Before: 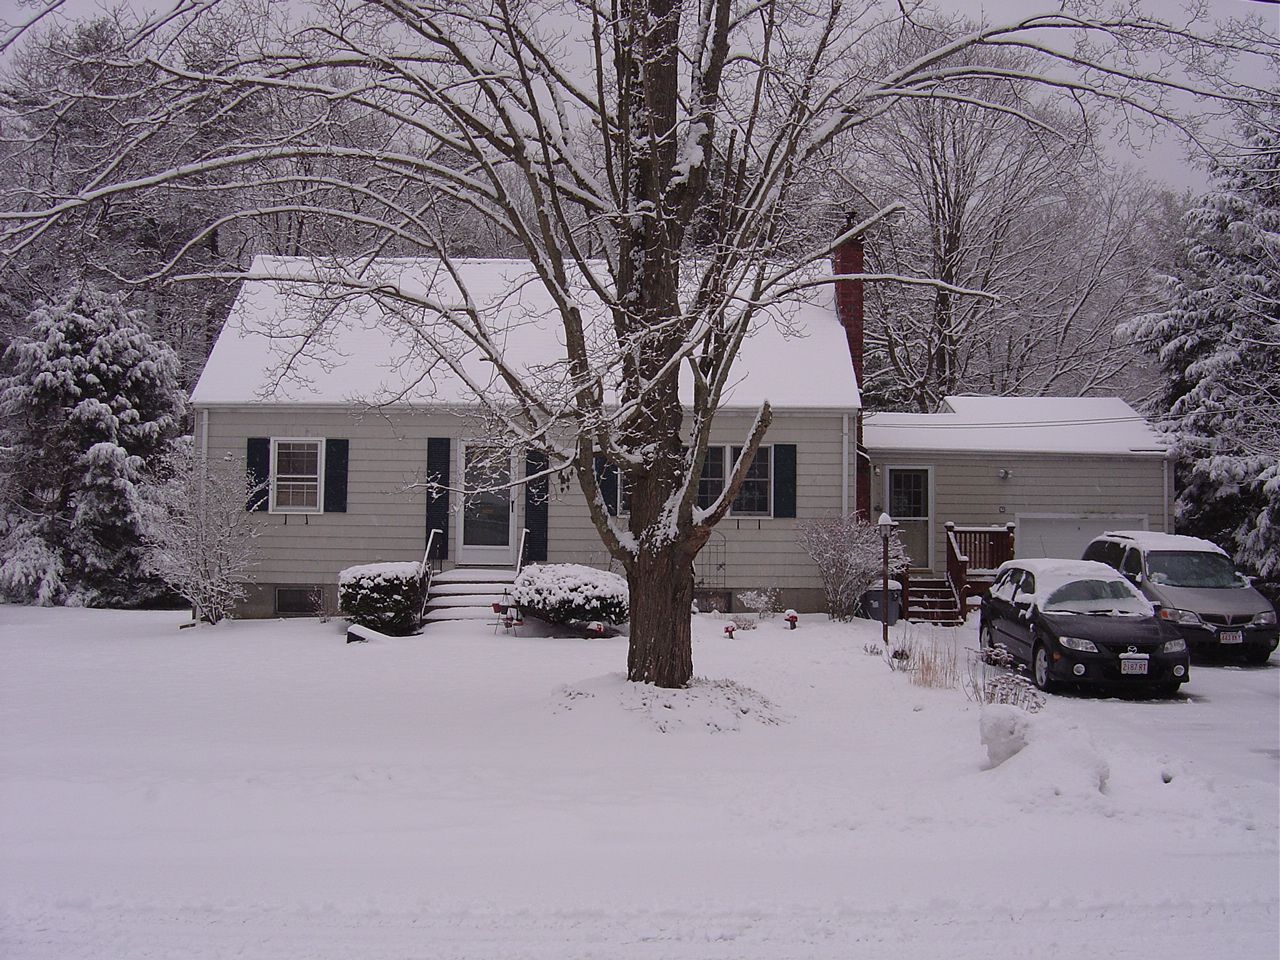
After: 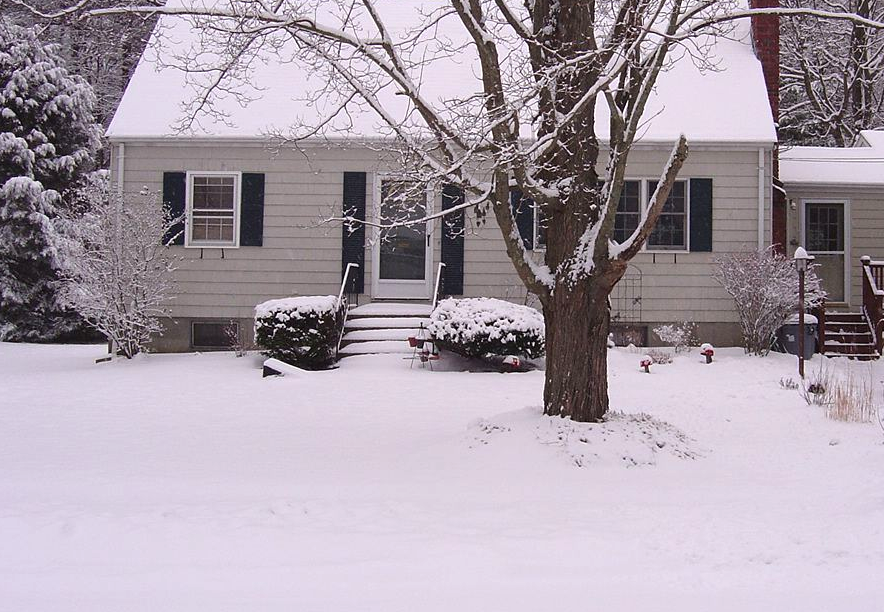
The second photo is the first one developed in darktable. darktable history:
exposure: exposure 0.6 EV, compensate highlight preservation false
color balance rgb: highlights gain › chroma 0.135%, highlights gain › hue 329.69°, perceptual saturation grading › global saturation 0.973%, perceptual saturation grading › mid-tones 11.671%
crop: left 6.608%, top 27.765%, right 24.323%, bottom 8.465%
